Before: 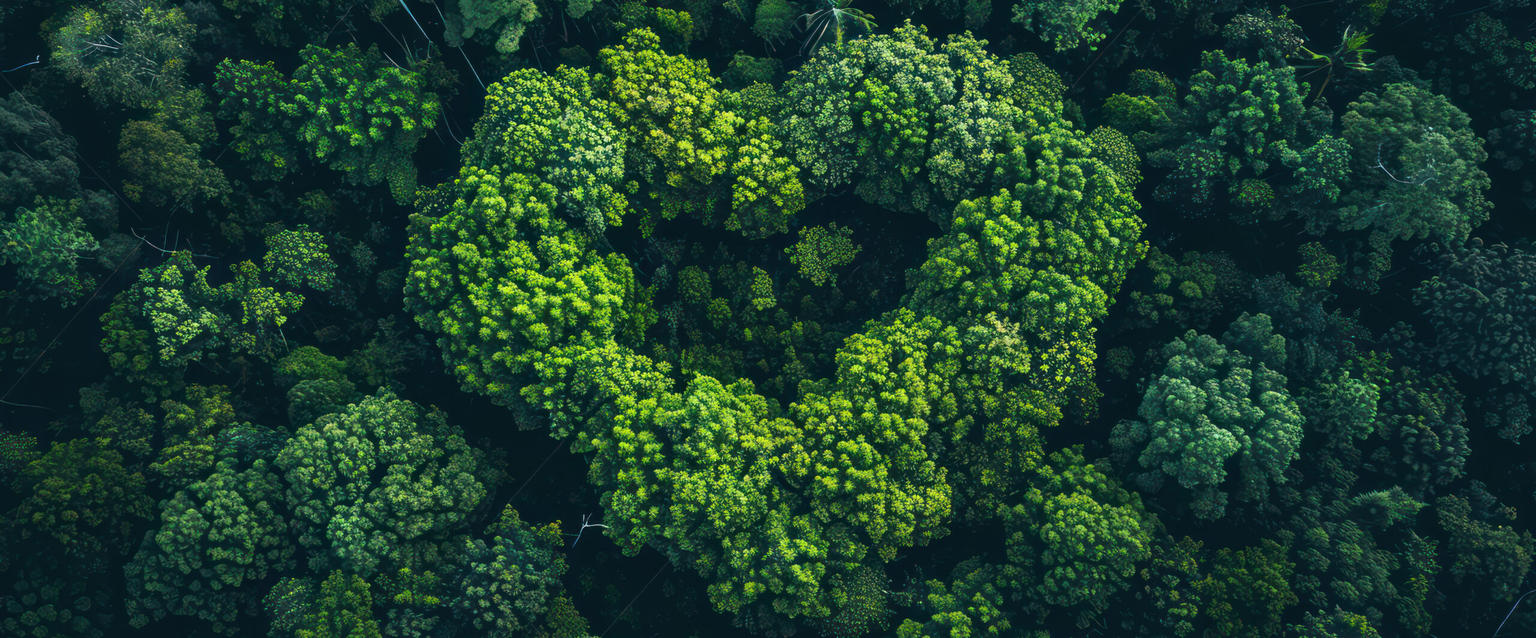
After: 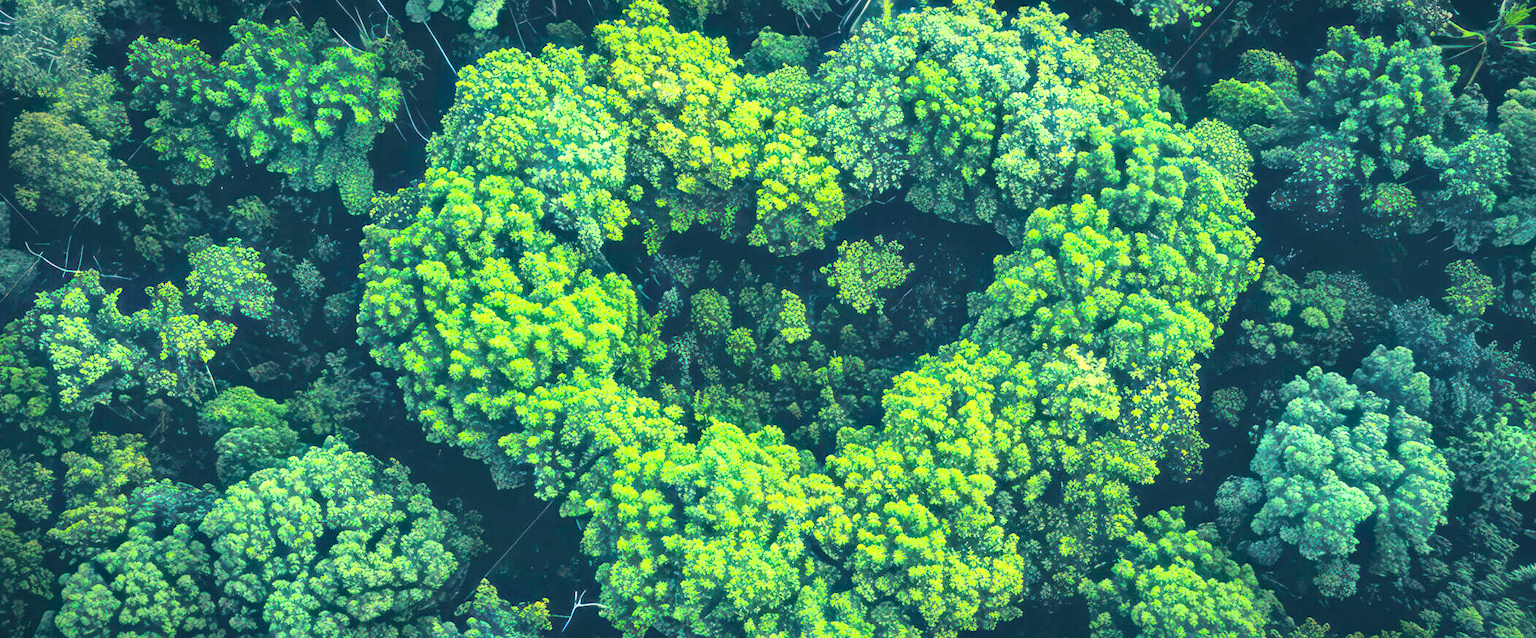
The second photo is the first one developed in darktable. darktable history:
base curve: curves: ch0 [(0, 0) (0.025, 0.046) (0.112, 0.277) (0.467, 0.74) (0.814, 0.929) (1, 0.942)]
haze removal: compatibility mode true, adaptive false
exposure: black level correction 0, exposure 1.45 EV, compensate exposure bias true, compensate highlight preservation false
crop and rotate: left 7.196%, top 4.574%, right 10.605%, bottom 13.178%
vignetting: fall-off start 80.87%, fall-off radius 61.59%, brightness -0.384, saturation 0.007, center (0, 0.007), automatic ratio true, width/height ratio 1.418
